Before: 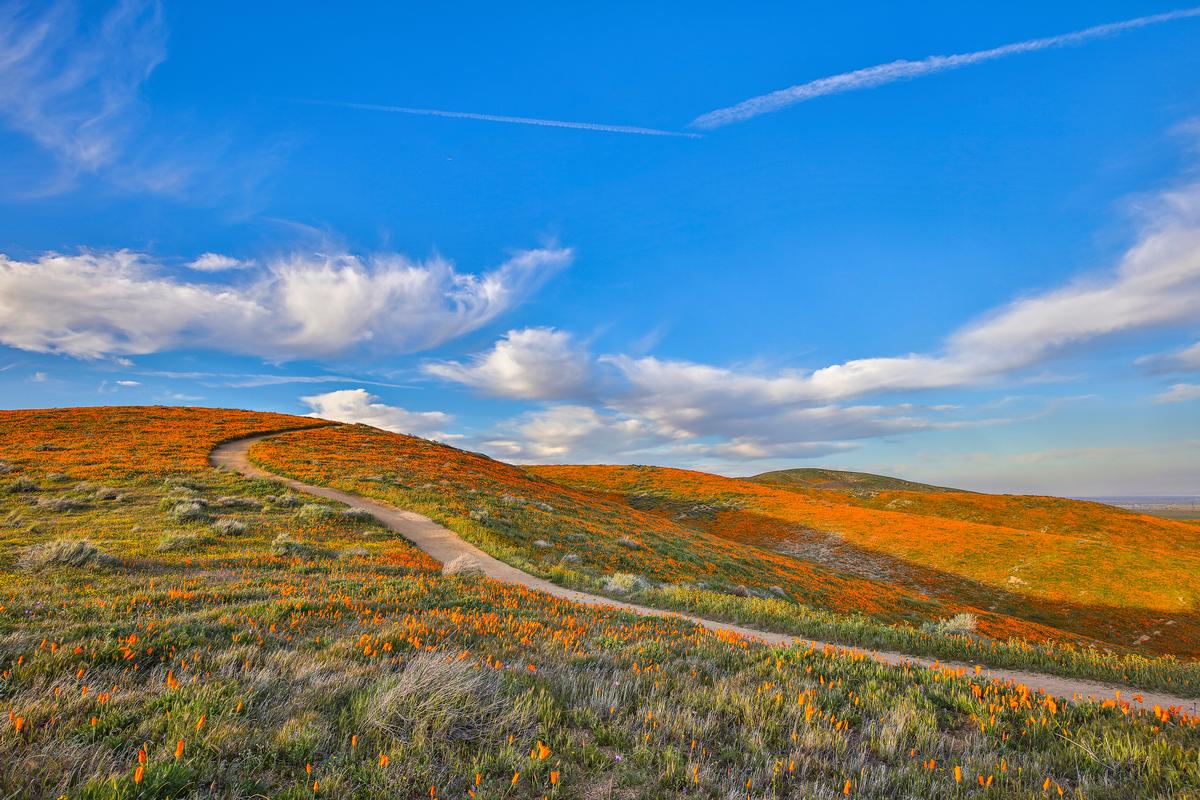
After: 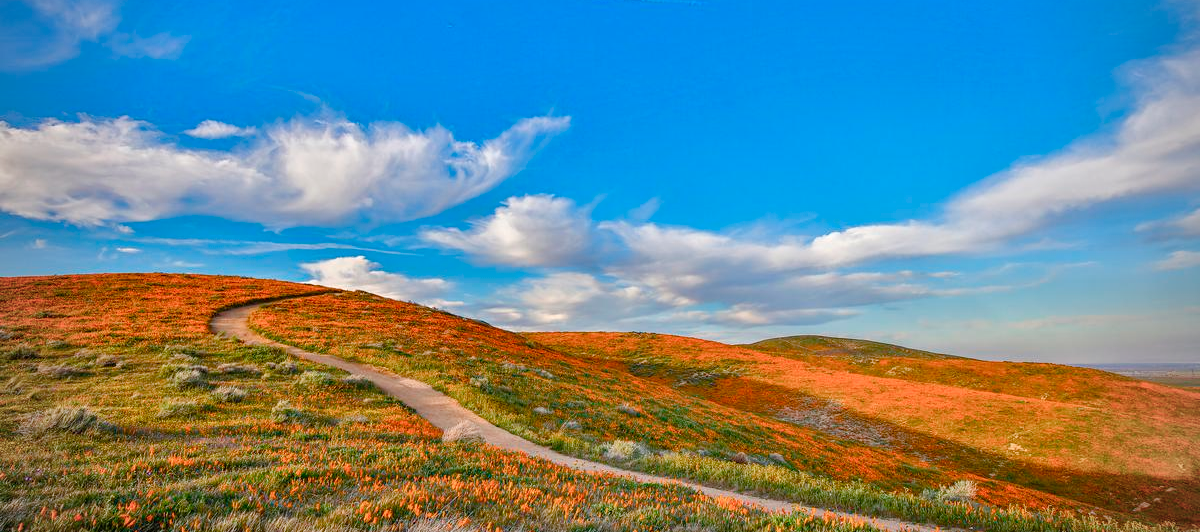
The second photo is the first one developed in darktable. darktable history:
crop: top 16.727%, bottom 16.727%
vignetting: fall-off radius 60.92%
color balance rgb: perceptual saturation grading › global saturation 20%, perceptual saturation grading › highlights -50%, perceptual saturation grading › shadows 30%
